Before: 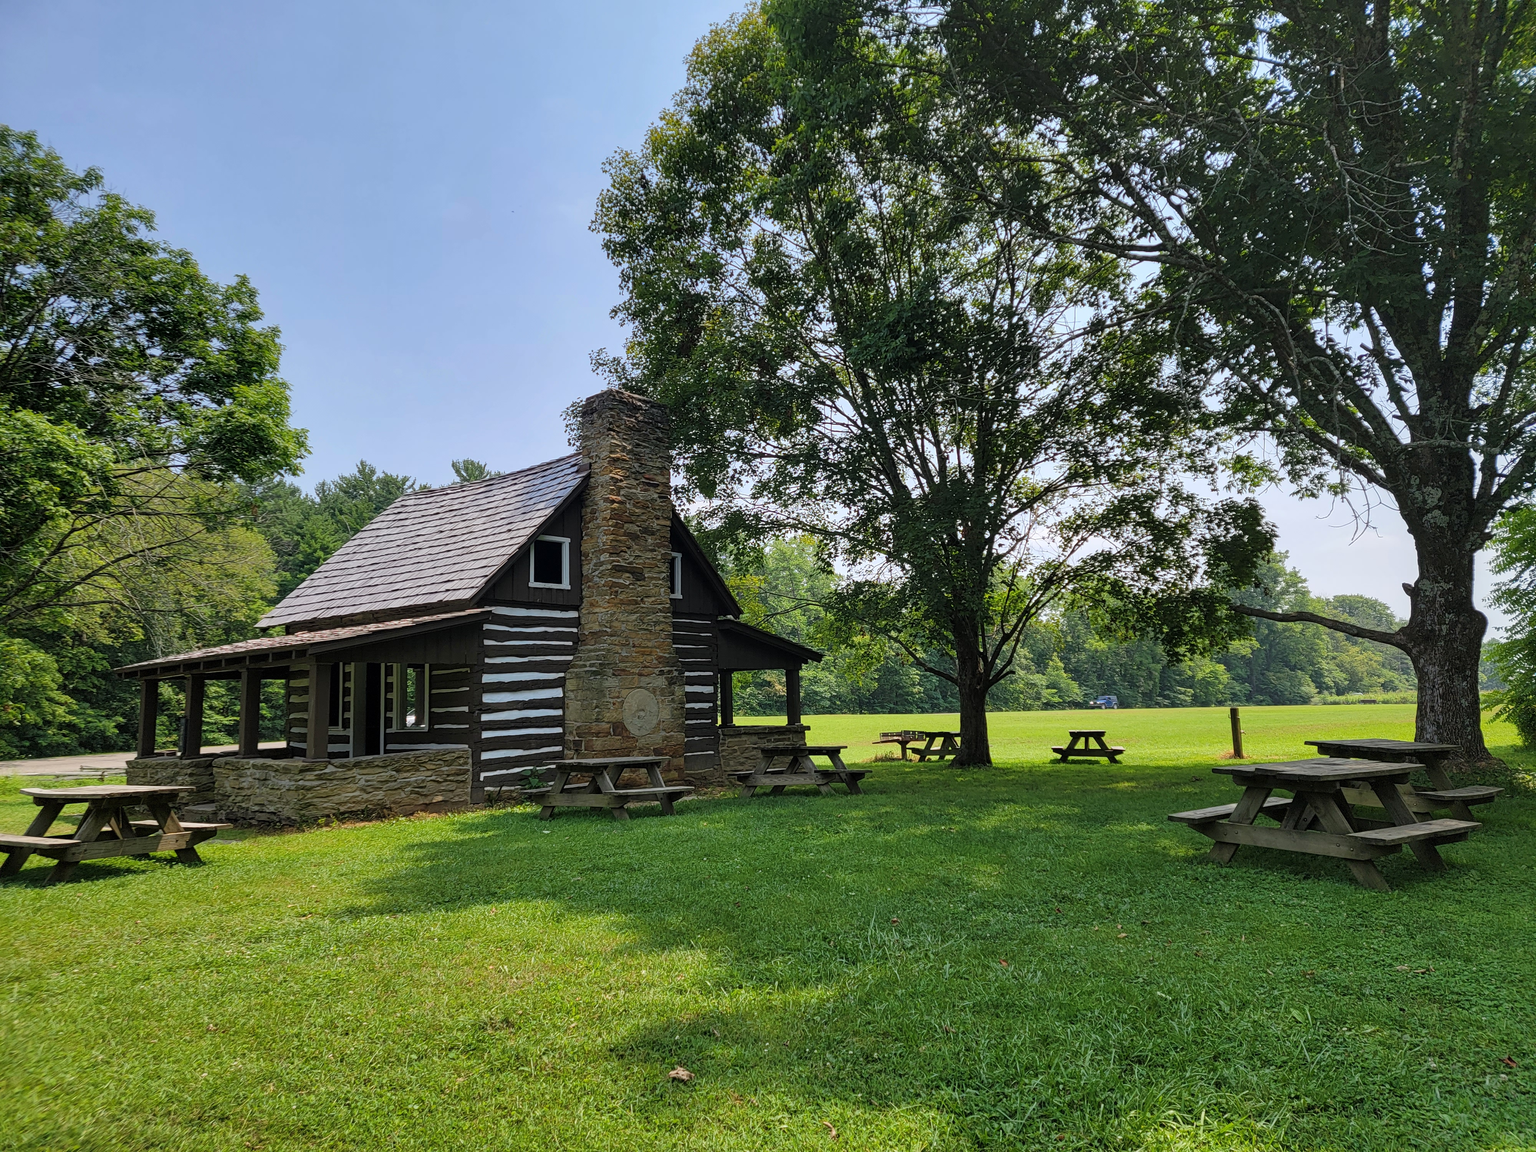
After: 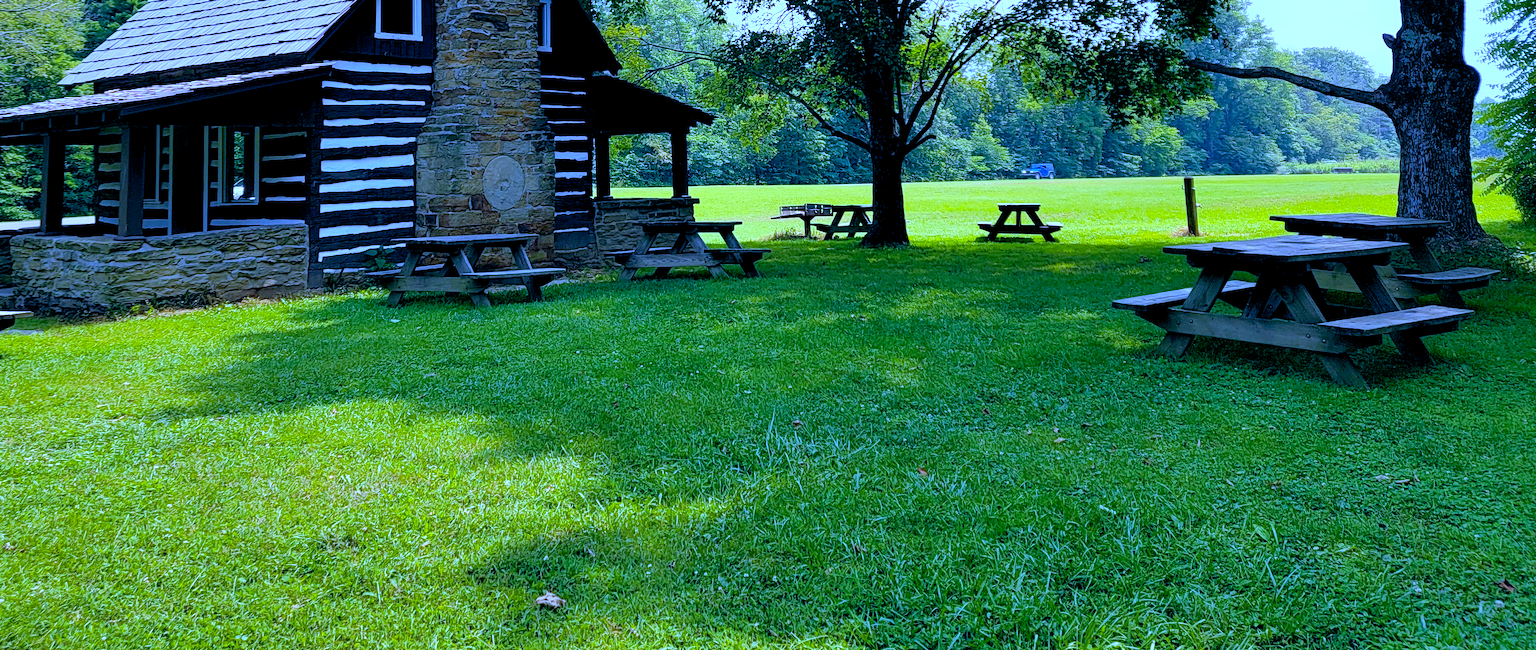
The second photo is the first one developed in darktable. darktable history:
crop and rotate: left 13.306%, top 48.129%, bottom 2.928%
exposure: black level correction 0.012, exposure 0.7 EV, compensate exposure bias true, compensate highlight preservation false
white balance: red 0.766, blue 1.537
contrast equalizer: y [[0.5, 0.486, 0.447, 0.446, 0.489, 0.5], [0.5 ×6], [0.5 ×6], [0 ×6], [0 ×6]]
color balance rgb: shadows lift › chroma 2%, shadows lift › hue 217.2°, power › chroma 0.25%, power › hue 60°, highlights gain › chroma 1.5%, highlights gain › hue 309.6°, global offset › luminance -0.5%, perceptual saturation grading › global saturation 15%, global vibrance 20%
